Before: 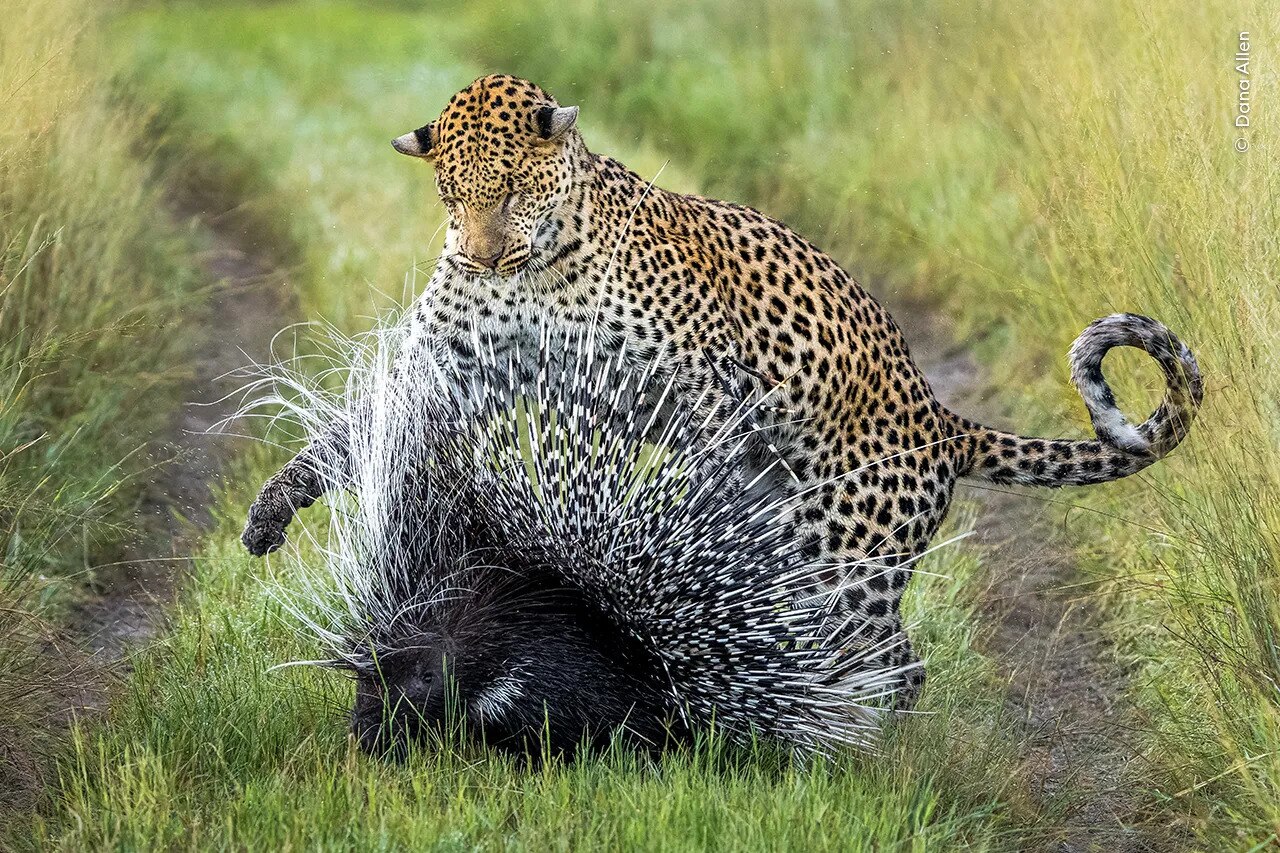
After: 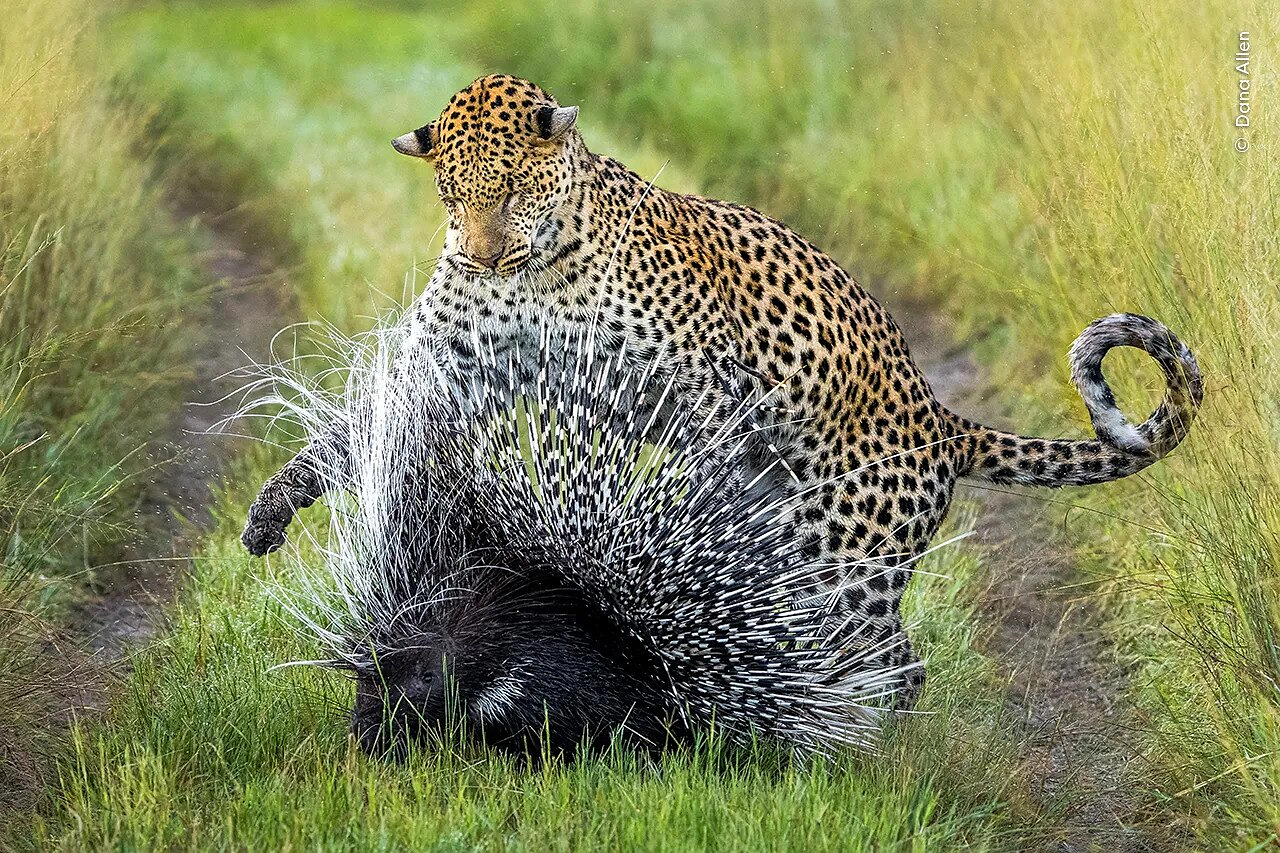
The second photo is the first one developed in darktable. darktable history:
sharpen: radius 1.012, threshold 0.912
color correction: highlights b* 0.042, saturation 1.14
